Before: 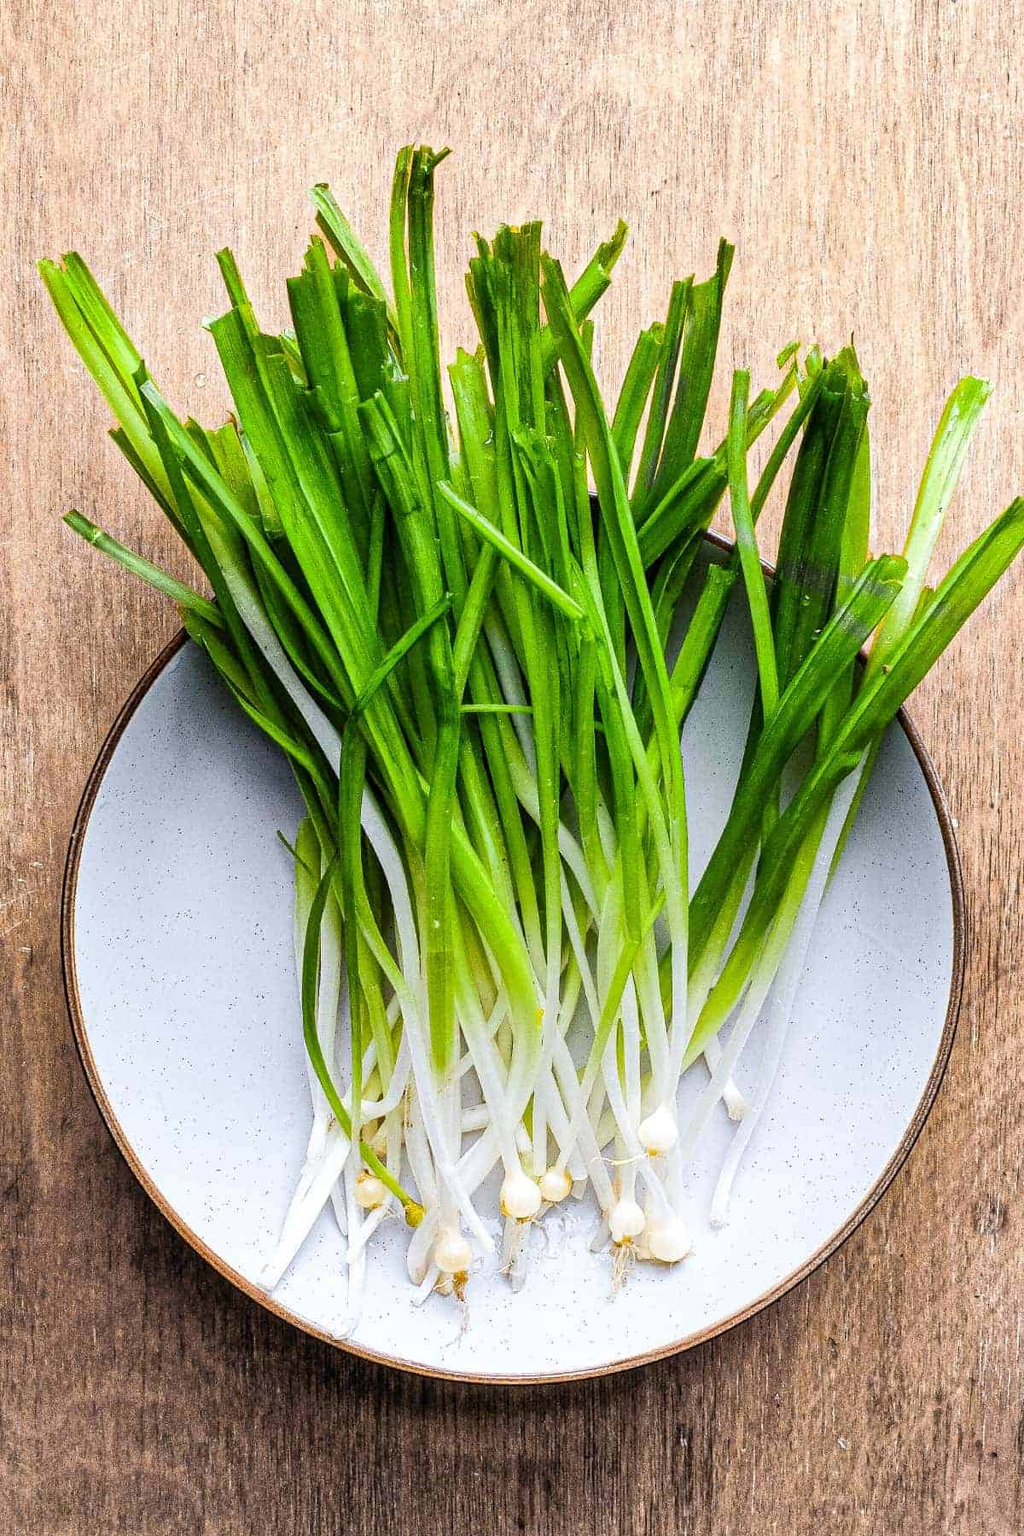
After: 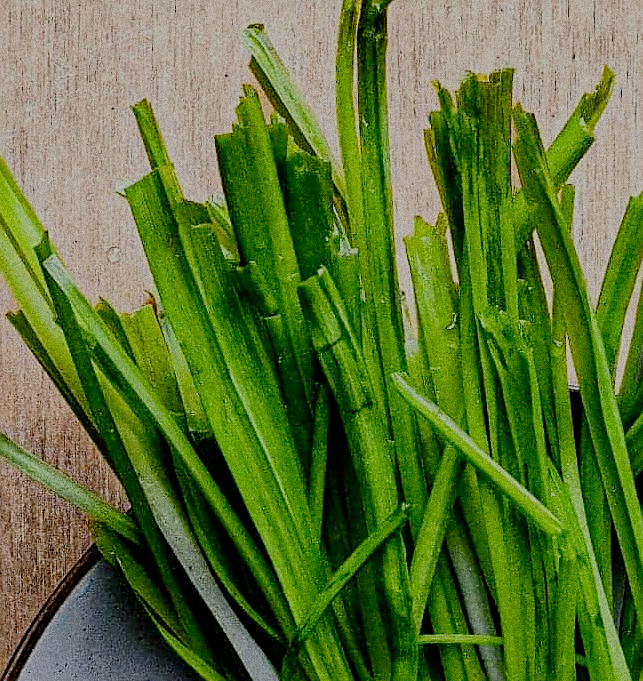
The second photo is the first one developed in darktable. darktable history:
sharpen: on, module defaults
crop: left 10.121%, top 10.631%, right 36.218%, bottom 51.526%
filmic rgb: middle gray luminance 30%, black relative exposure -9 EV, white relative exposure 7 EV, threshold 6 EV, target black luminance 0%, hardness 2.94, latitude 2.04%, contrast 0.963, highlights saturation mix 5%, shadows ↔ highlights balance 12.16%, add noise in highlights 0, preserve chrominance no, color science v3 (2019), use custom middle-gray values true, iterations of high-quality reconstruction 0, contrast in highlights soft, enable highlight reconstruction true
grain: coarseness 0.09 ISO, strength 40%
